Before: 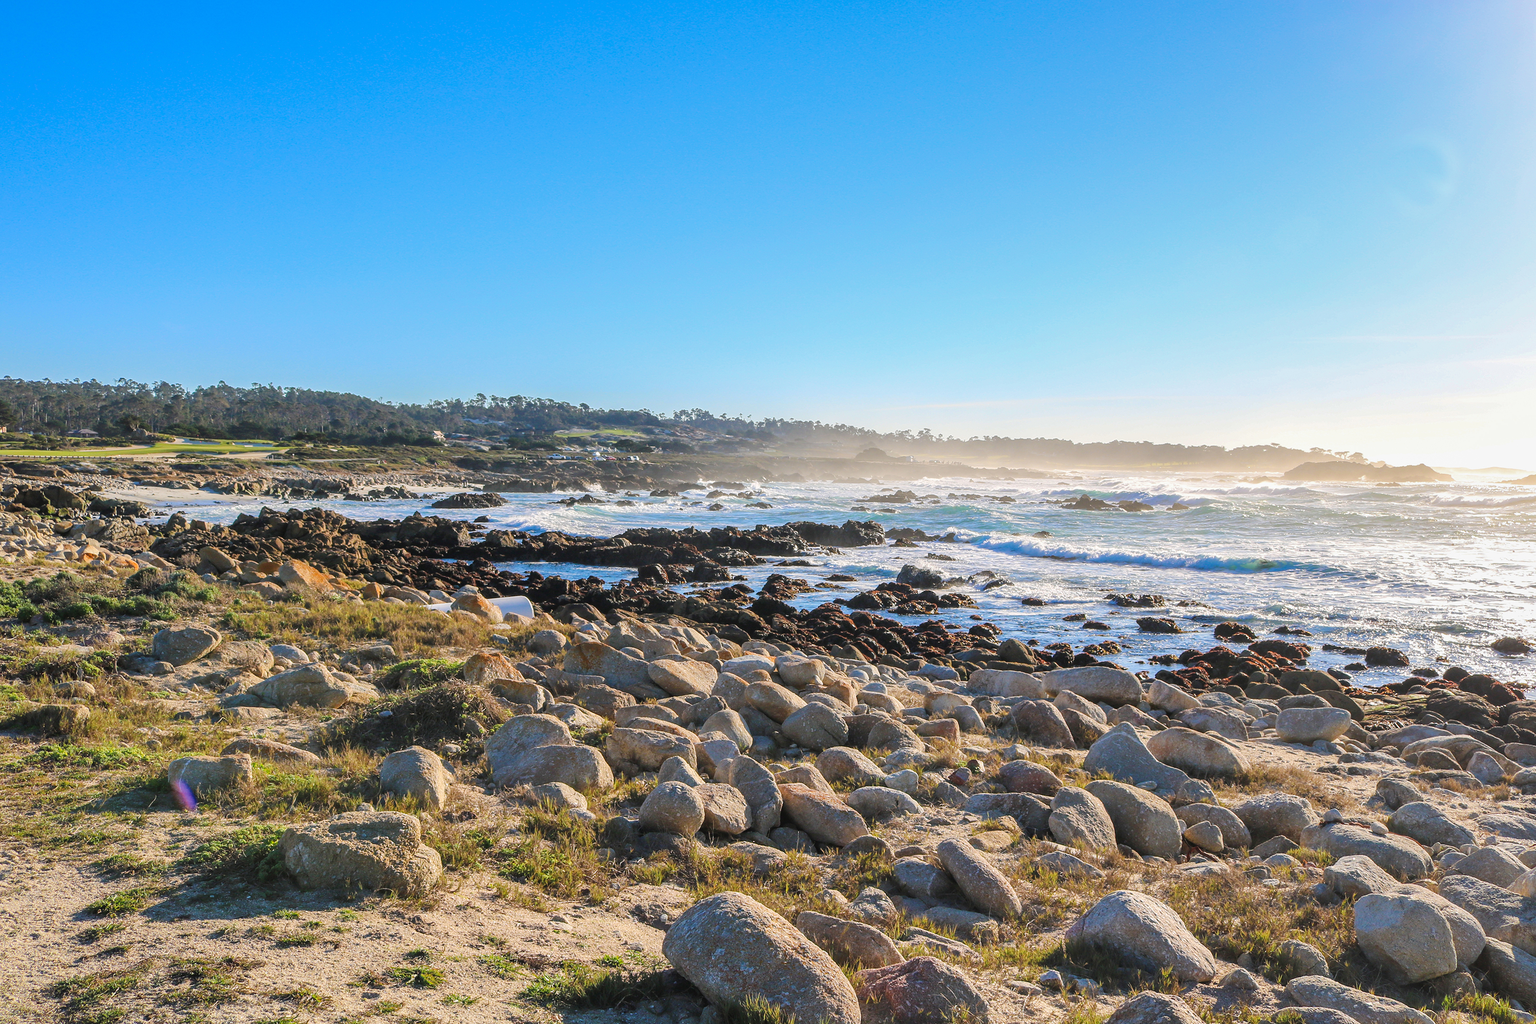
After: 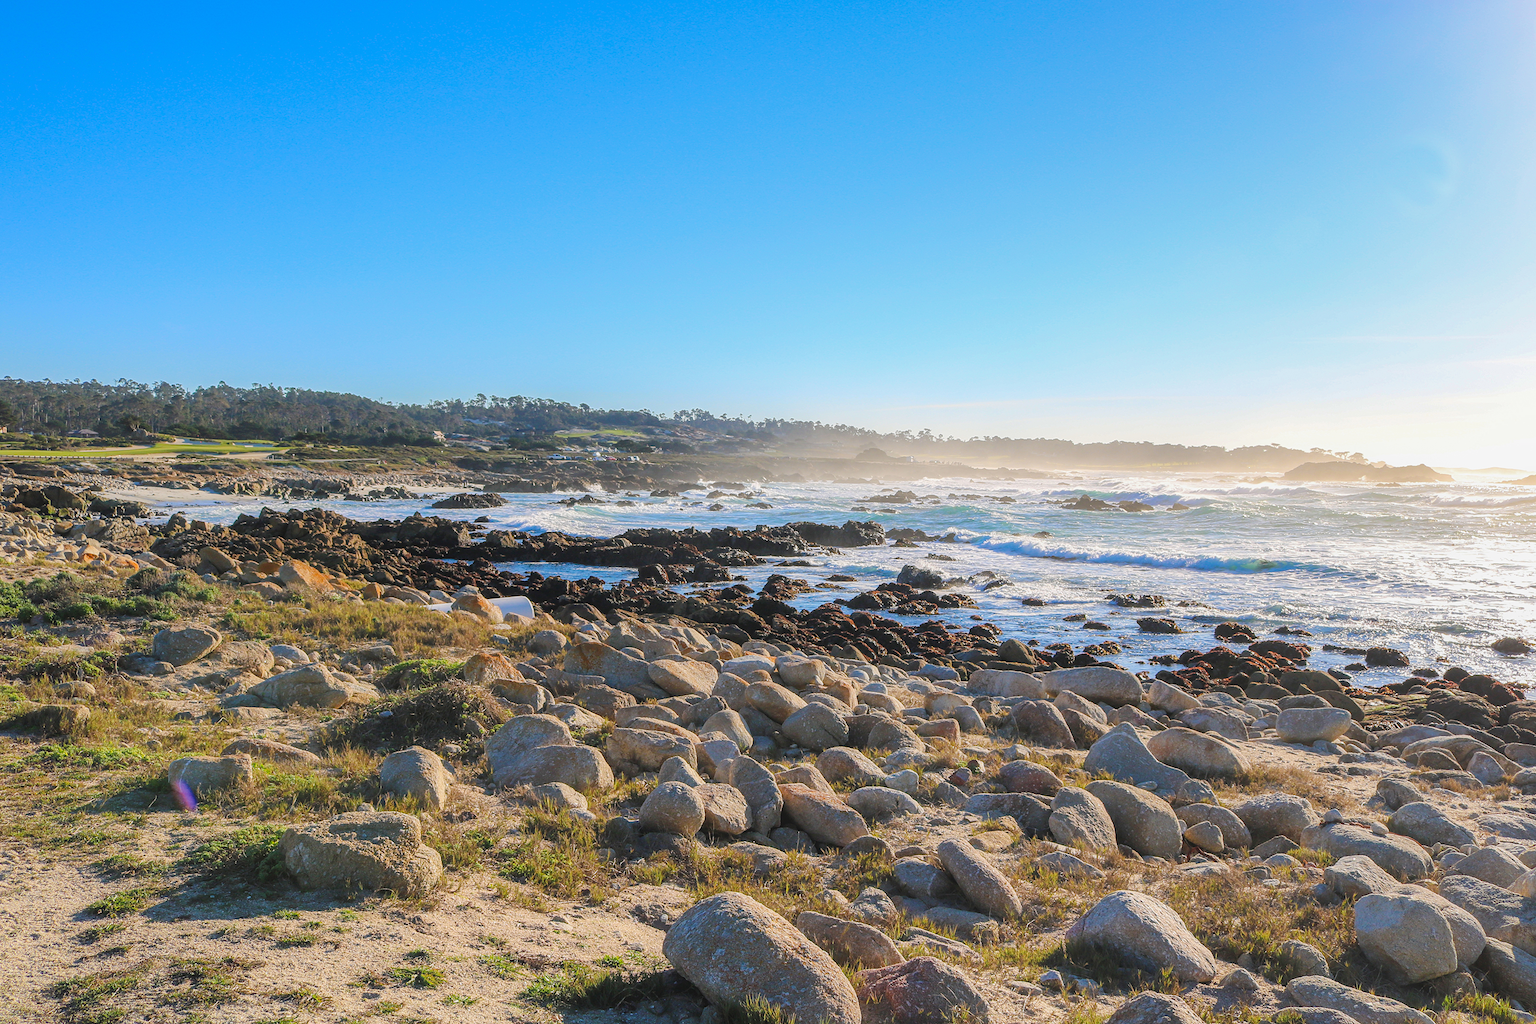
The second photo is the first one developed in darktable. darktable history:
contrast equalizer: y [[0.5, 0.488, 0.462, 0.461, 0.491, 0.5], [0.5 ×6], [0.5 ×6], [0 ×6], [0 ×6]]
